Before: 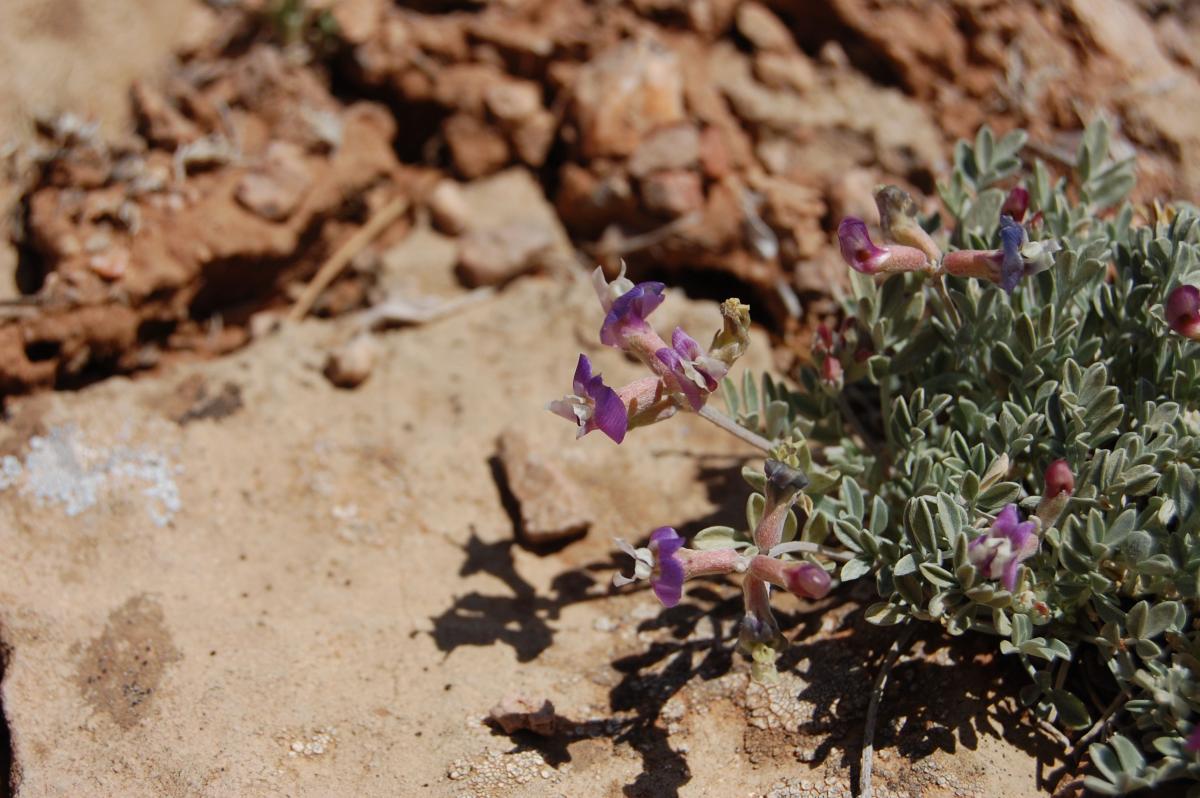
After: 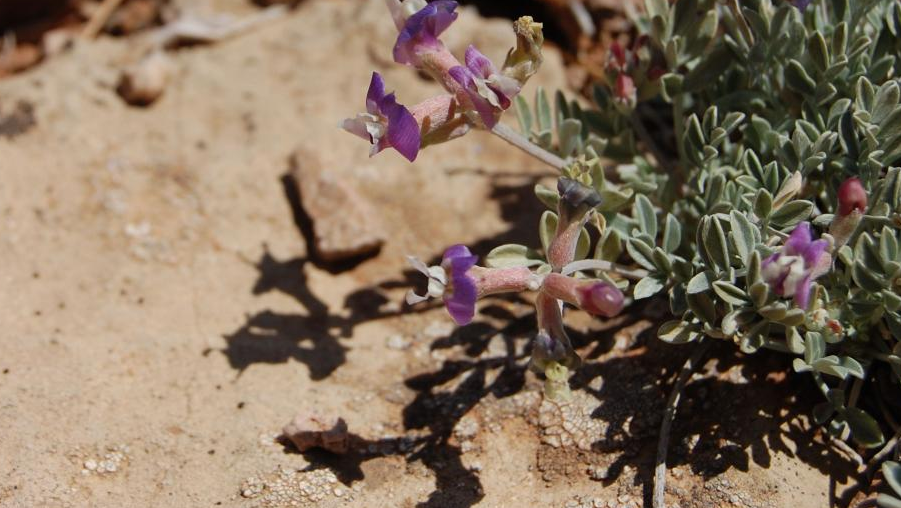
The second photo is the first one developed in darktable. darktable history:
crop and rotate: left 17.255%, top 35.419%, right 7.617%, bottom 0.868%
